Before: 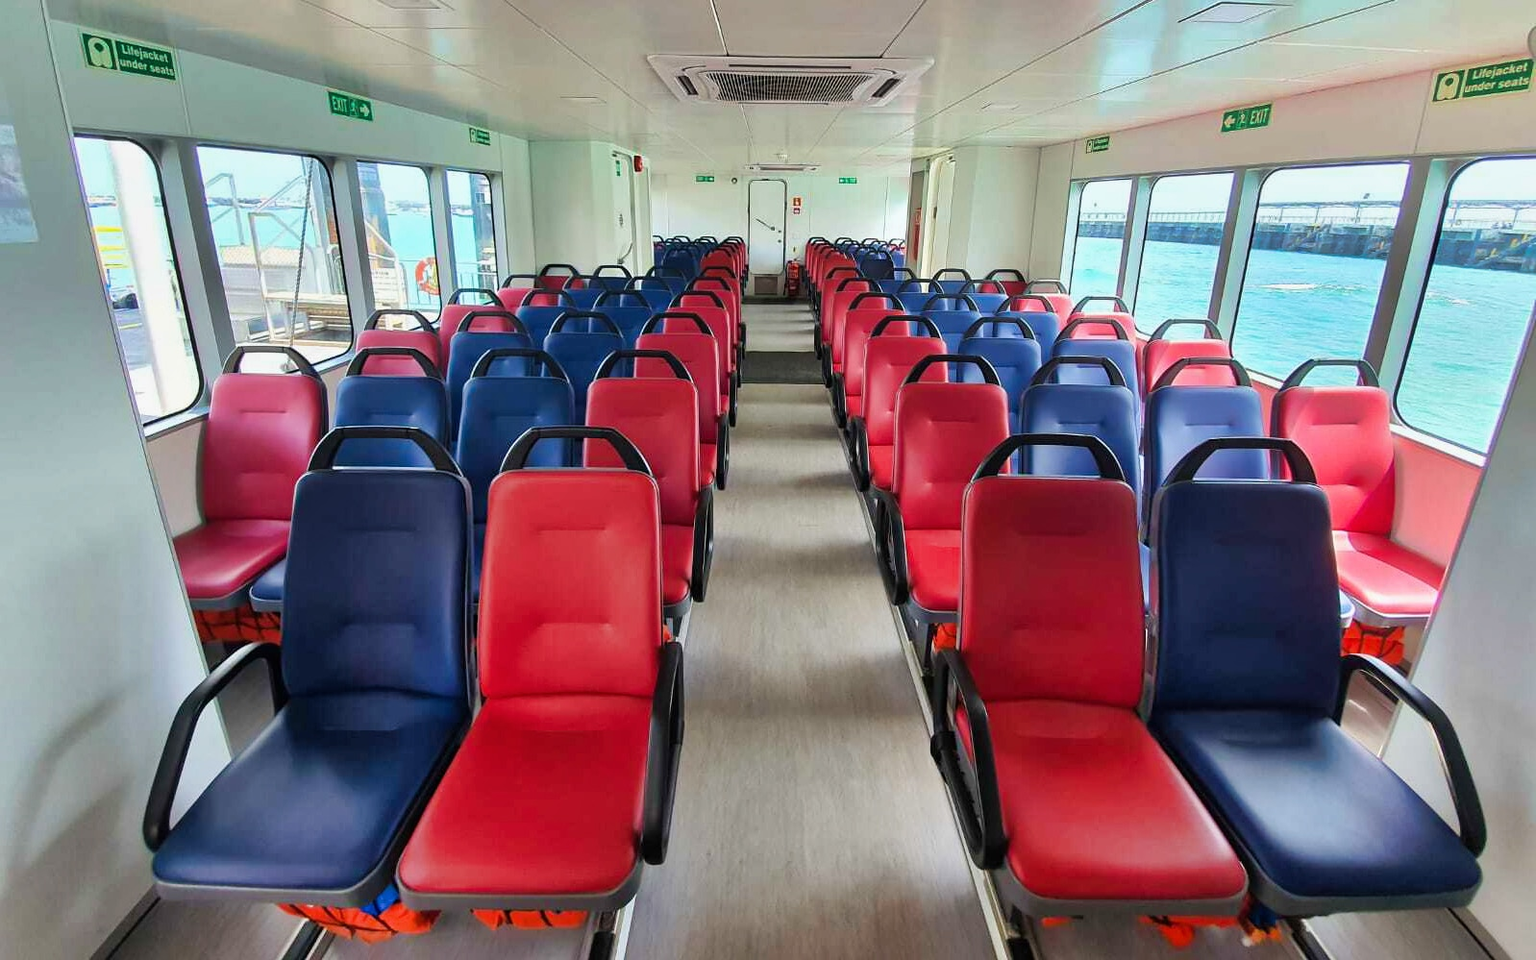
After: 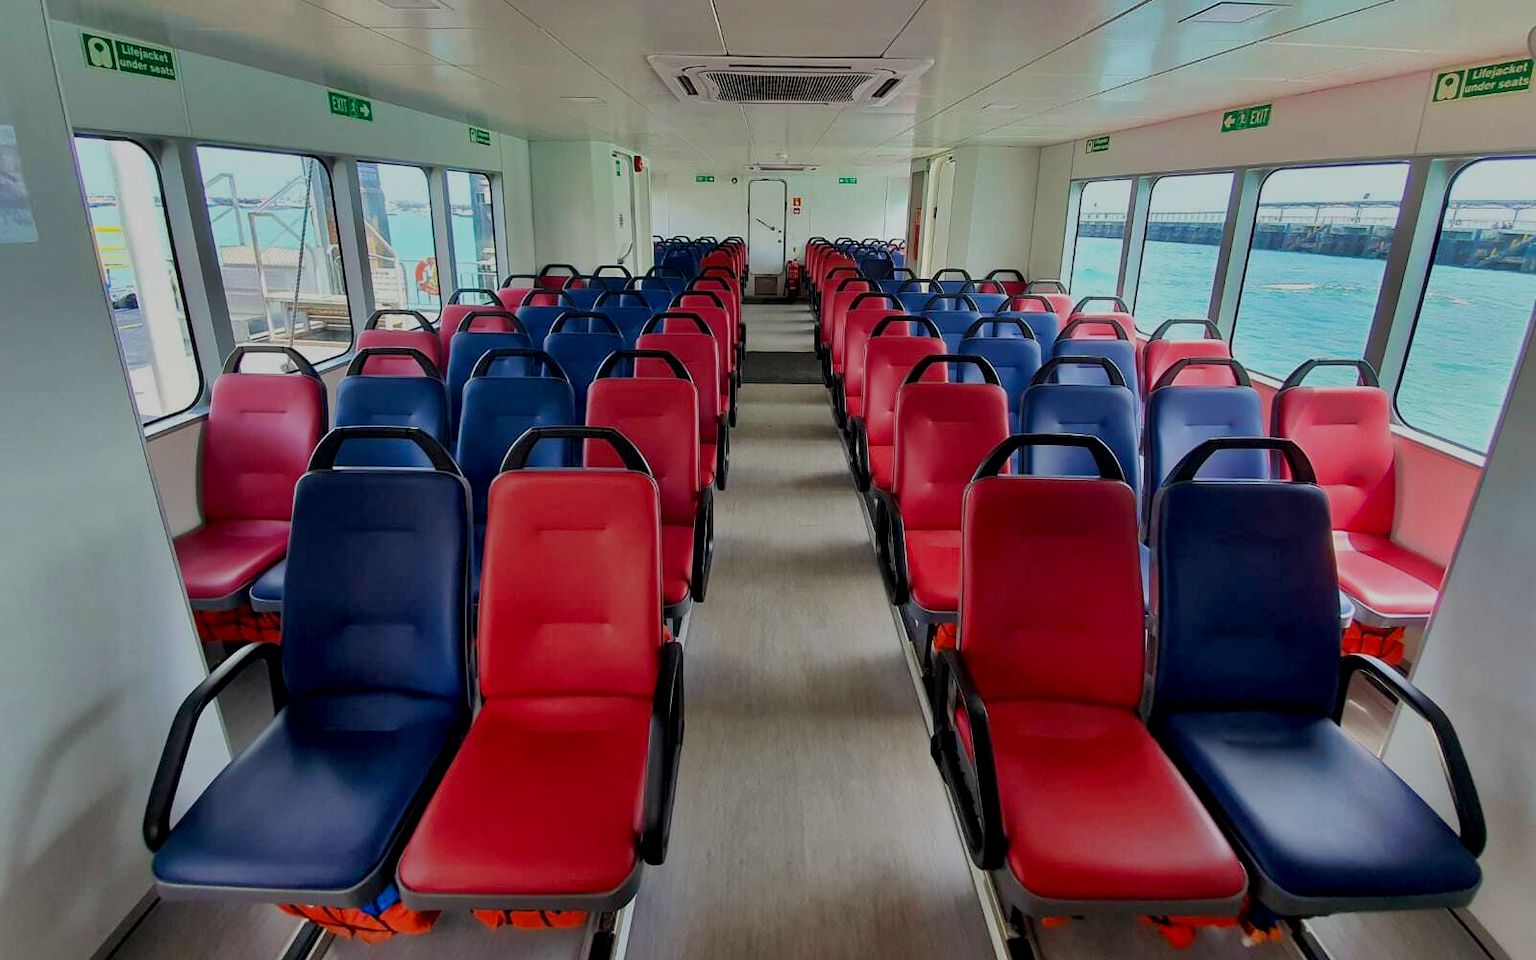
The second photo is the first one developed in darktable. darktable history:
exposure: black level correction 0.009, exposure -0.673 EV, compensate highlight preservation false
